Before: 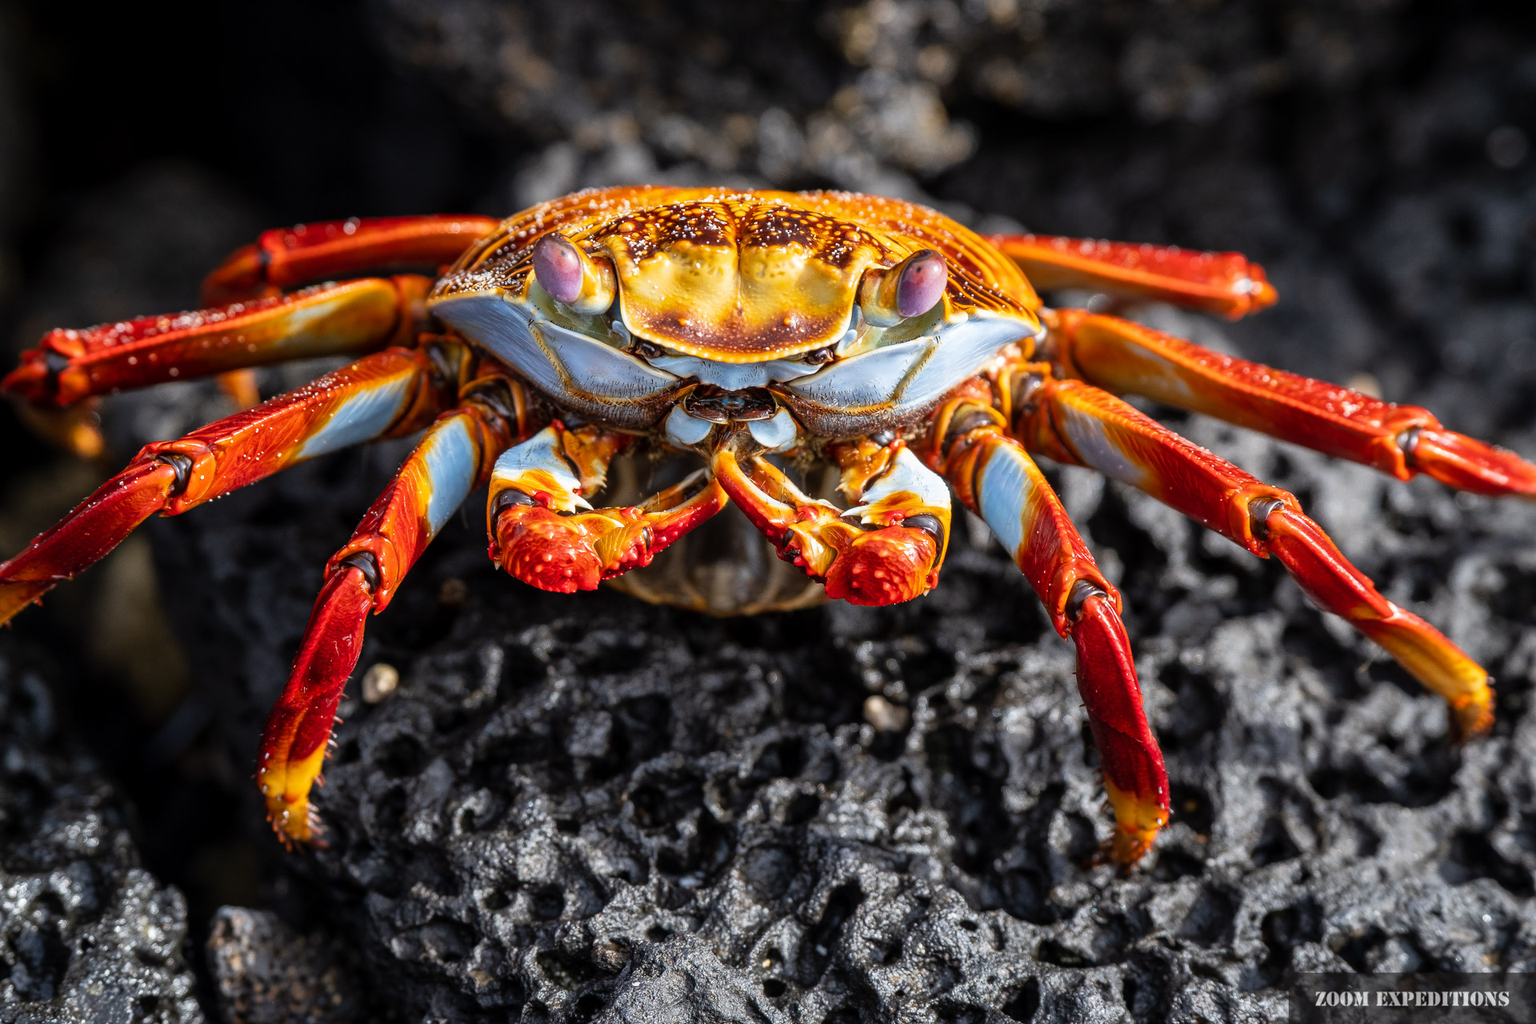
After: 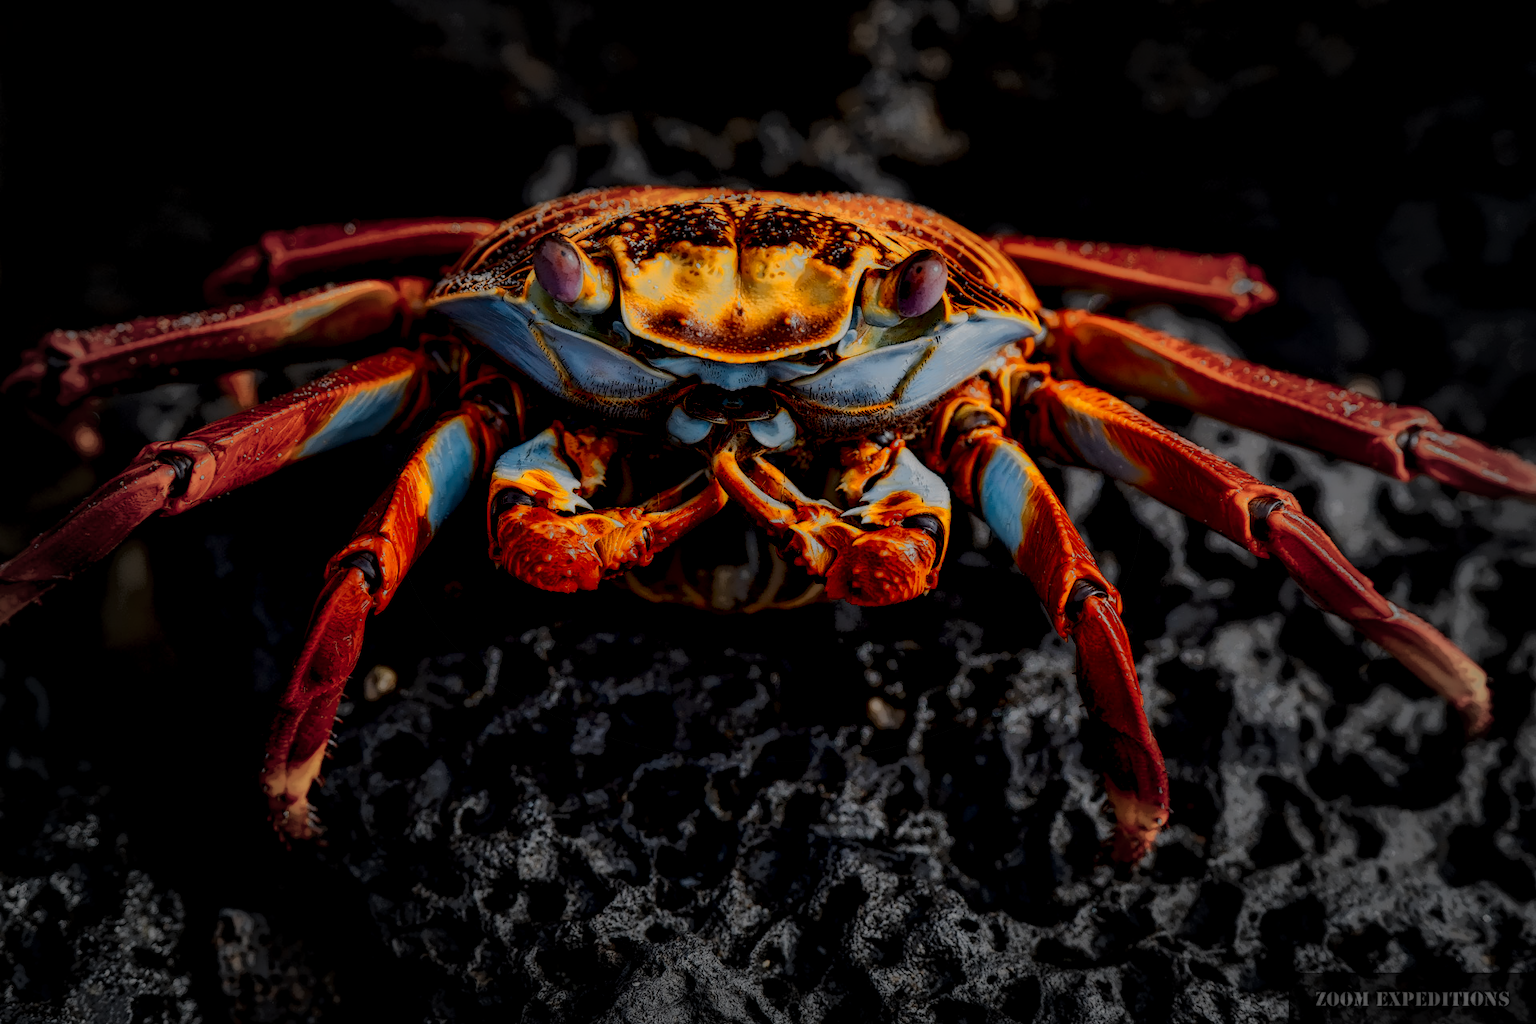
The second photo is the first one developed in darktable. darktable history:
vignetting: fall-off start 48.41%, automatic ratio true, width/height ratio 1.29, unbound false
local contrast: highlights 0%, shadows 198%, detail 164%, midtone range 0.001
color zones: curves: ch0 [(0.018, 0.548) (0.197, 0.654) (0.425, 0.447) (0.605, 0.658) (0.732, 0.579)]; ch1 [(0.105, 0.531) (0.224, 0.531) (0.386, 0.39) (0.618, 0.456) (0.732, 0.456) (0.956, 0.421)]; ch2 [(0.039, 0.583) (0.215, 0.465) (0.399, 0.544) (0.465, 0.548) (0.614, 0.447) (0.724, 0.43) (0.882, 0.623) (0.956, 0.632)]
split-toning: shadows › saturation 0.61, highlights › saturation 0.58, balance -28.74, compress 87.36%
